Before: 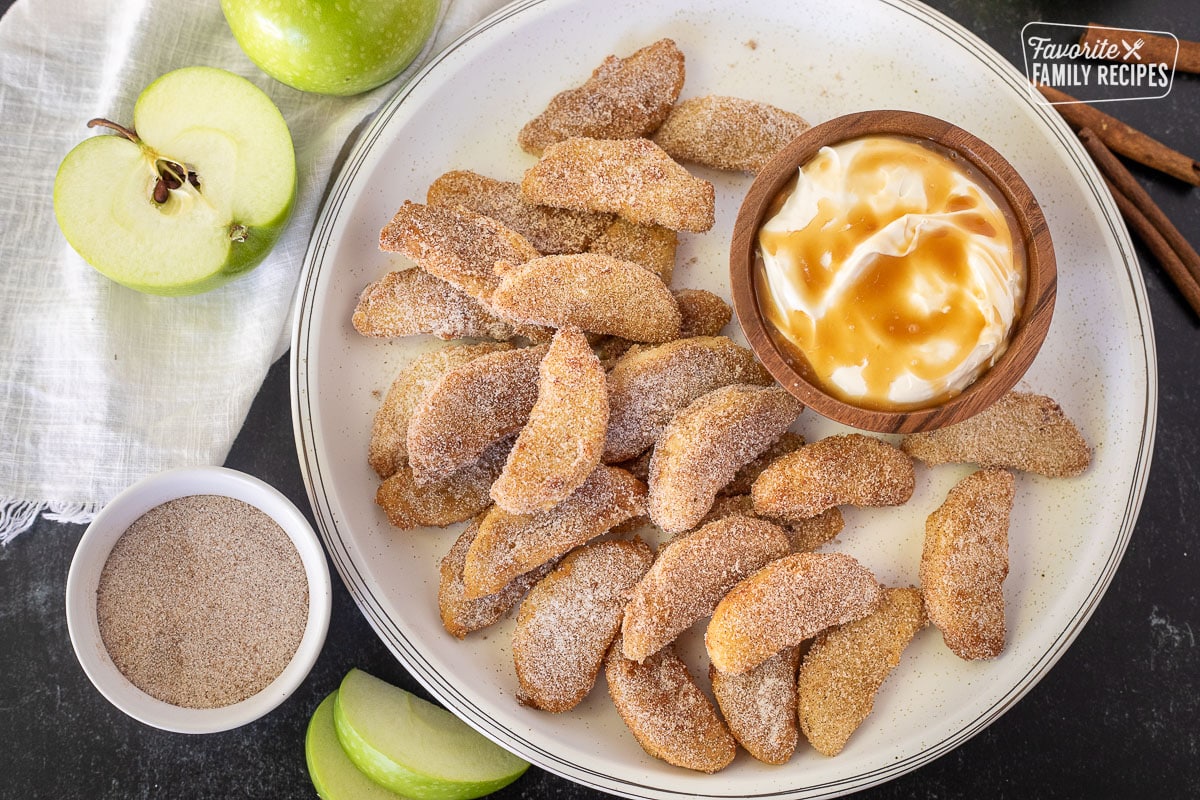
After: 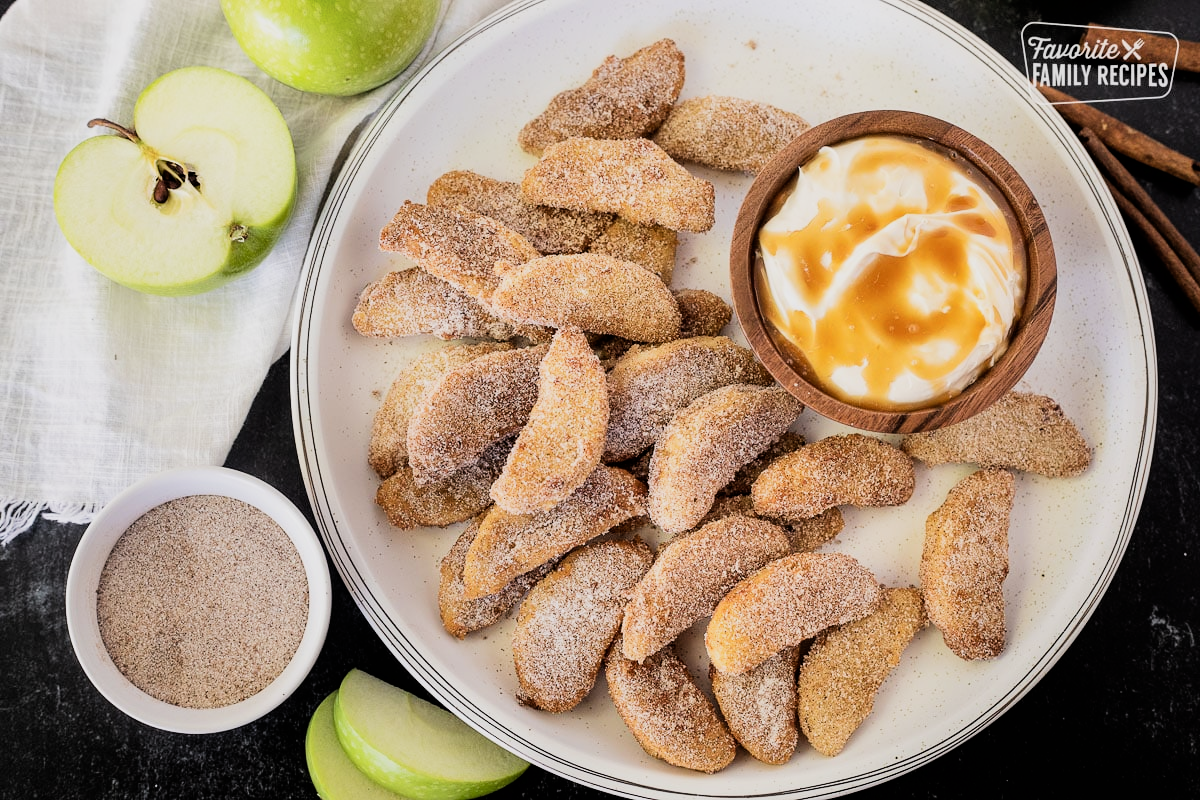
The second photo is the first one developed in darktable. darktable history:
filmic rgb: black relative exposure -5.12 EV, white relative exposure 3.95 EV, hardness 2.9, contrast 1.412, highlights saturation mix -29.7%
